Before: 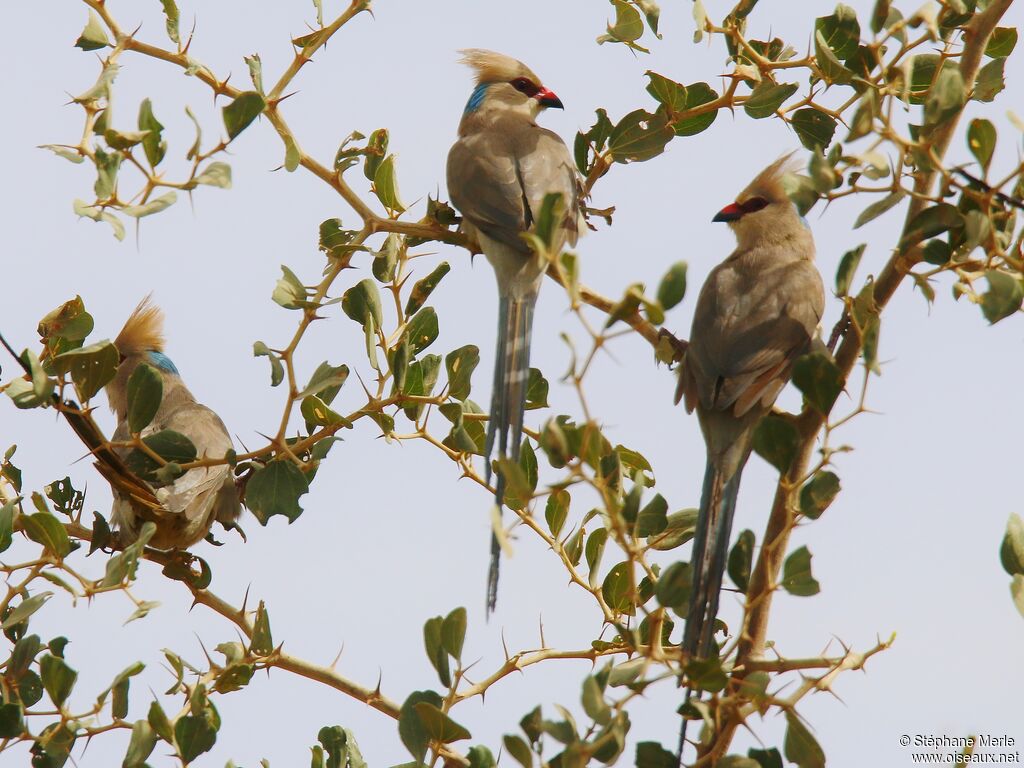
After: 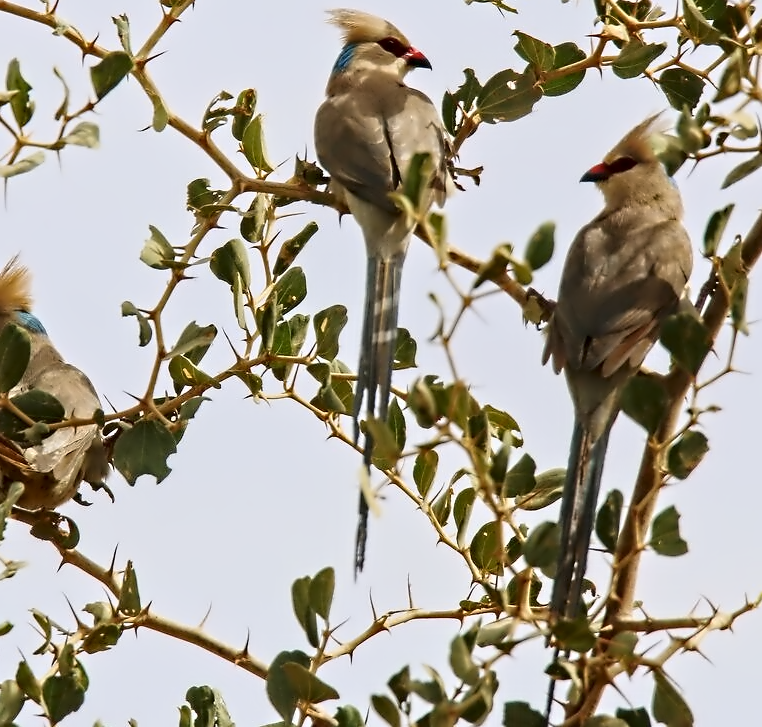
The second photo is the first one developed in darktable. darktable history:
exposure: compensate exposure bias true, compensate highlight preservation false
crop and rotate: left 12.952%, top 5.294%, right 12.569%
contrast equalizer: y [[0.5, 0.542, 0.583, 0.625, 0.667, 0.708], [0.5 ×6], [0.5 ×6], [0, 0.033, 0.067, 0.1, 0.133, 0.167], [0, 0.05, 0.1, 0.15, 0.2, 0.25]]
shadows and highlights: shadows -31.77, highlights 29.44
